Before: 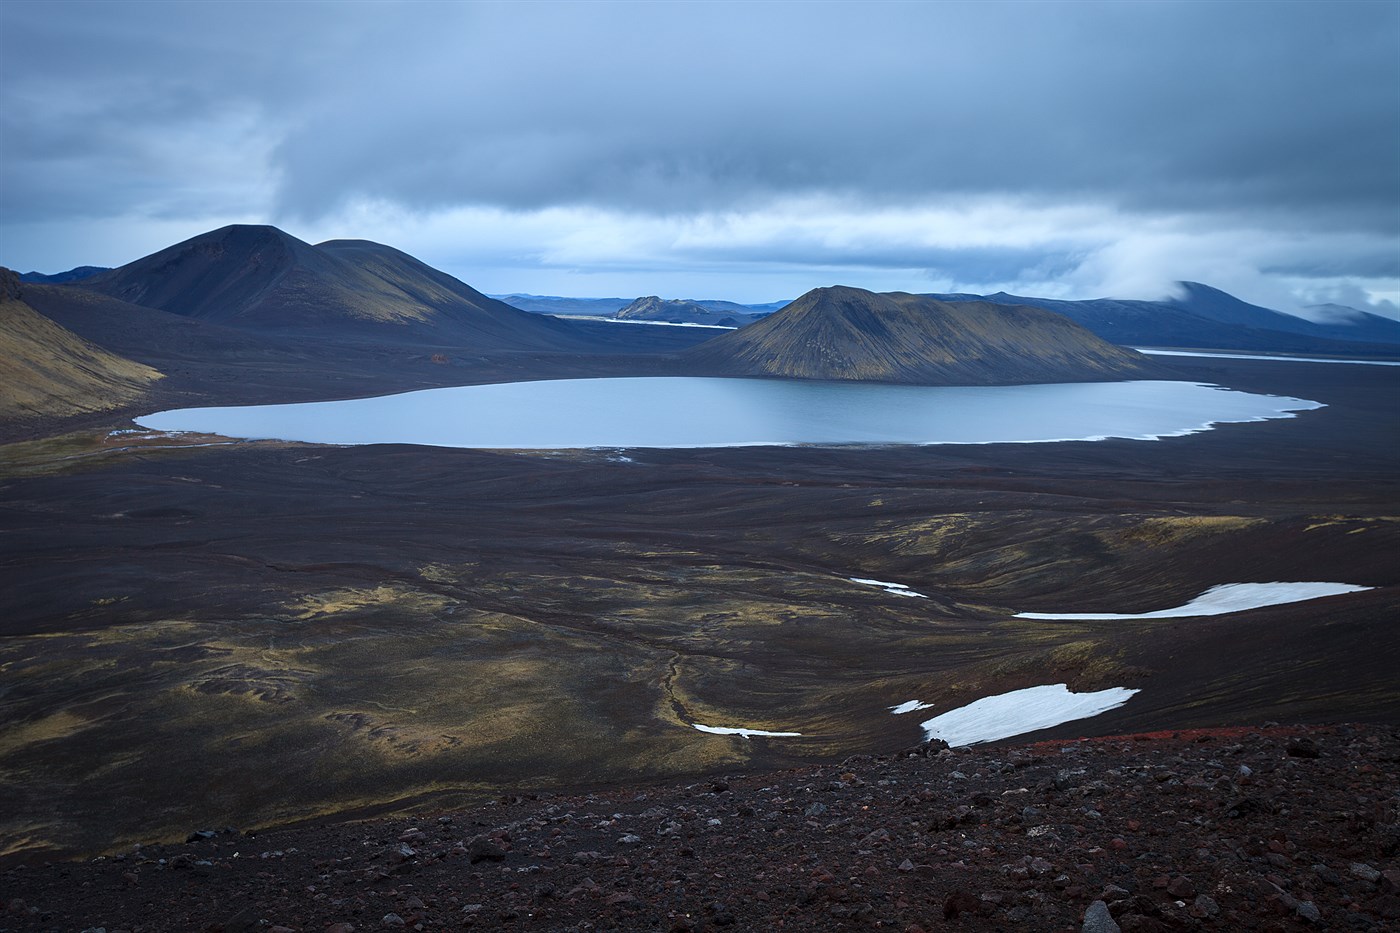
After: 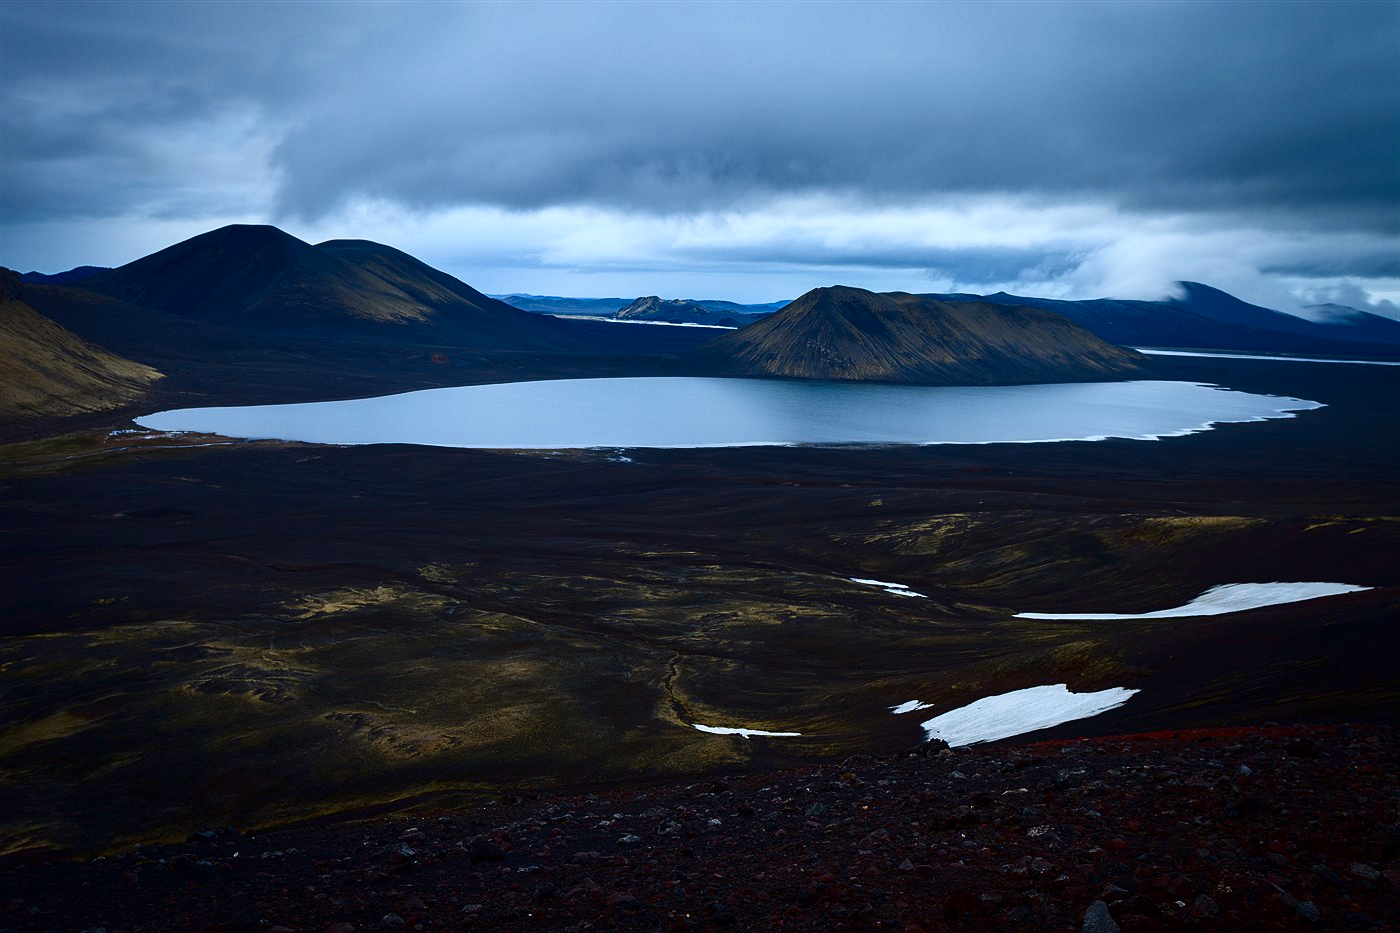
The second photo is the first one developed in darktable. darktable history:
contrast brightness saturation: contrast 0.19, brightness -0.24, saturation 0.11
